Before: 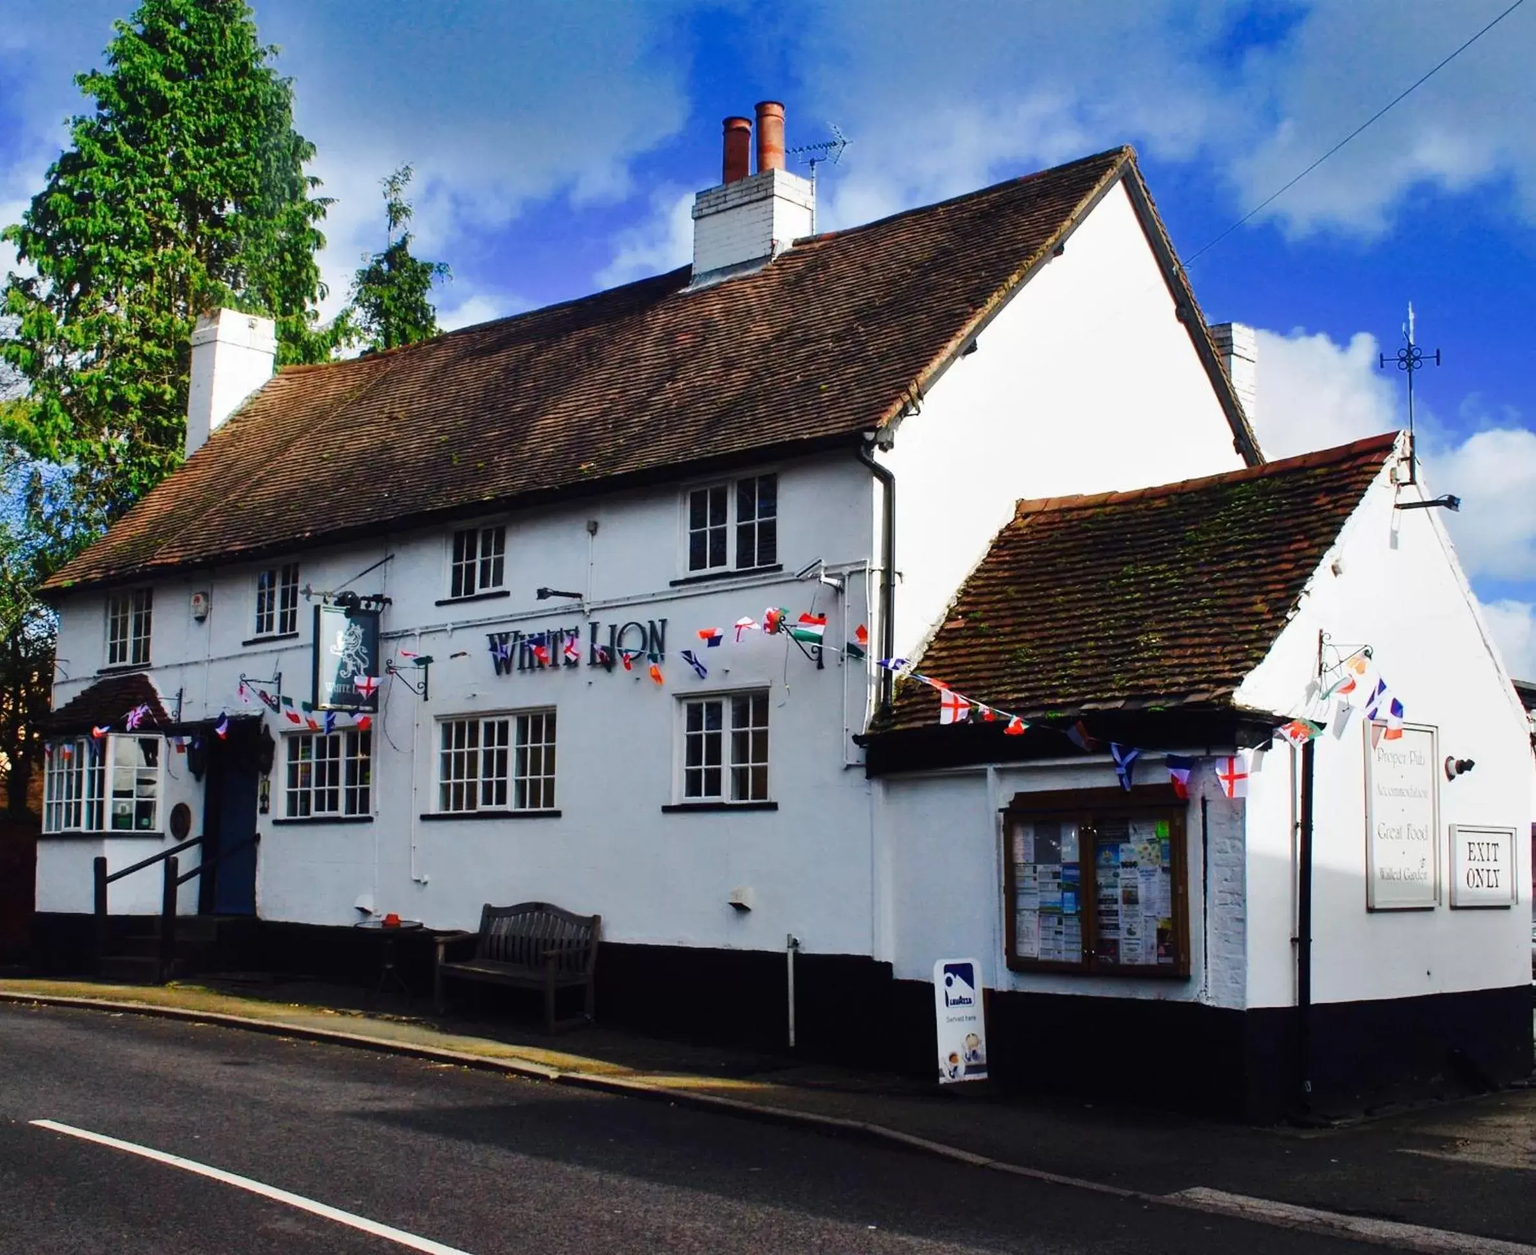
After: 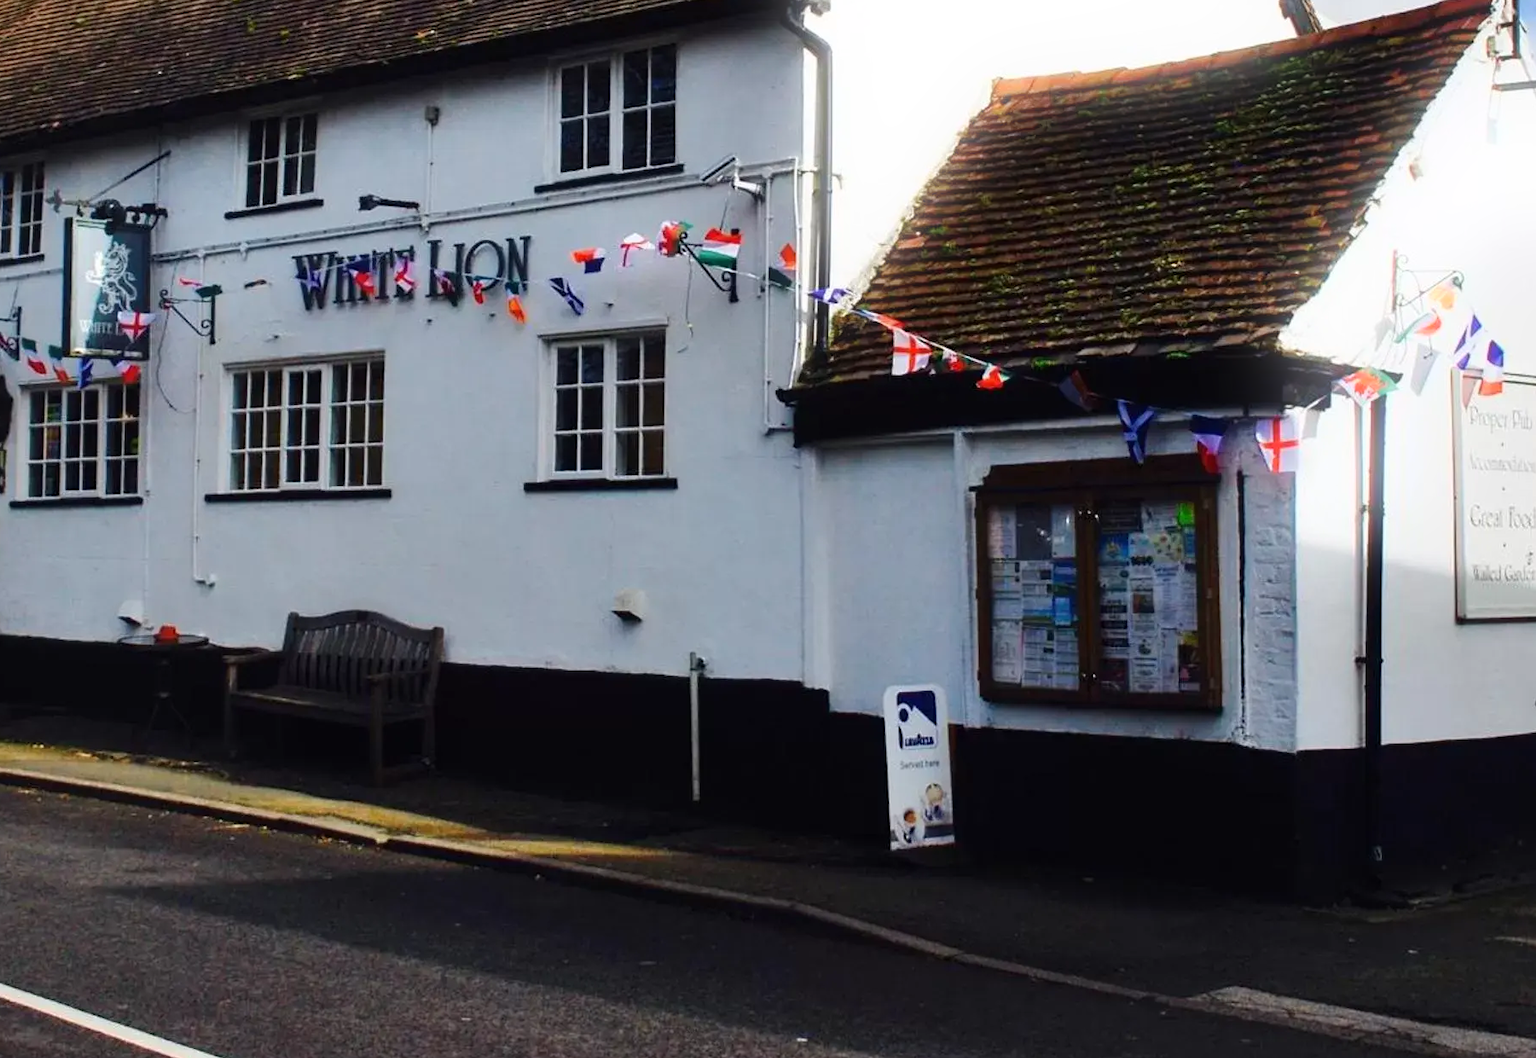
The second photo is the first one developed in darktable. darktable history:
bloom: size 9%, threshold 100%, strength 7%
crop and rotate: left 17.299%, top 35.115%, right 7.015%, bottom 1.024%
